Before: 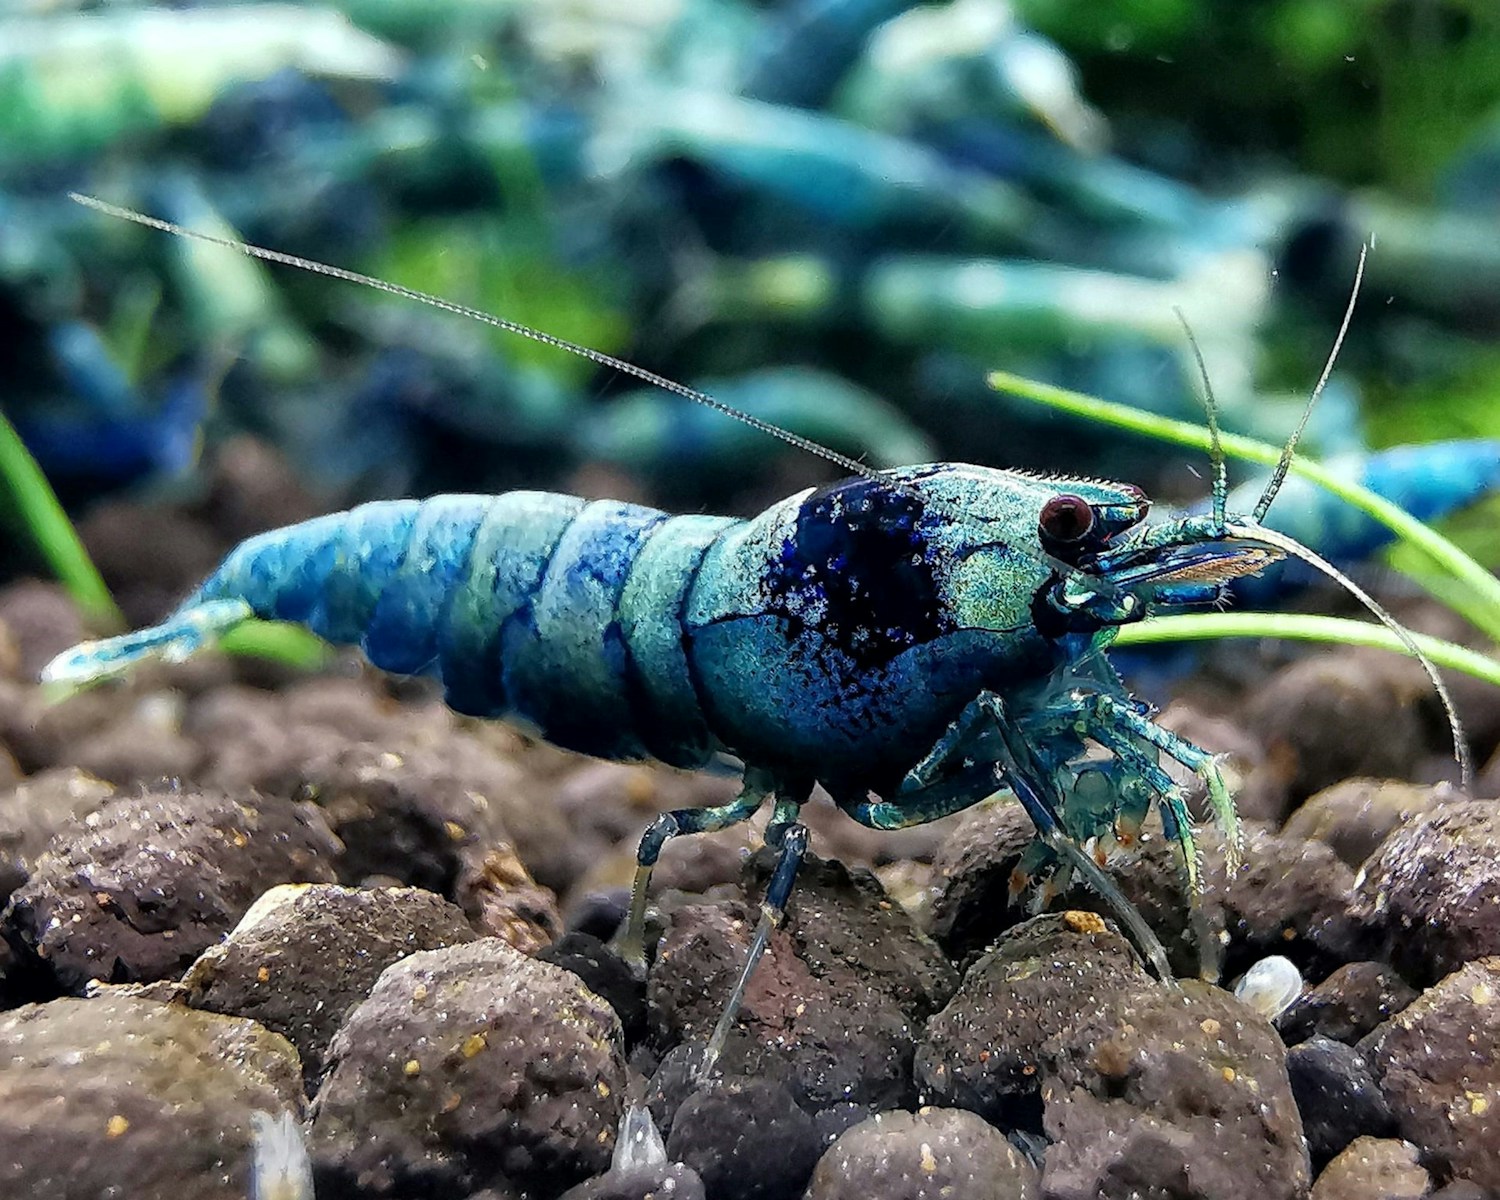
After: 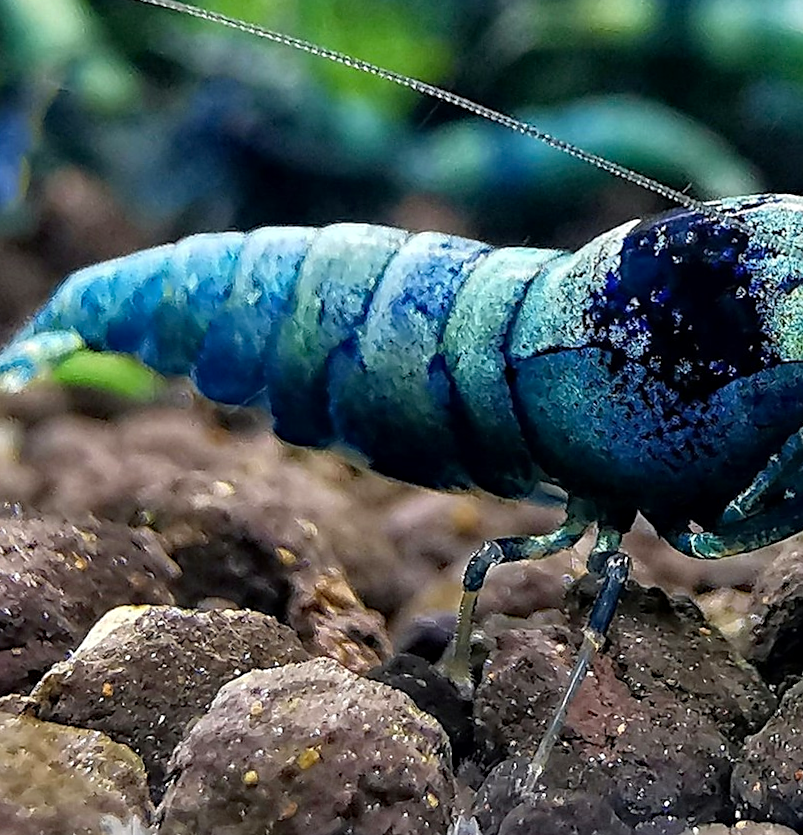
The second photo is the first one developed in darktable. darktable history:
rotate and perspective: rotation 0.074°, lens shift (vertical) 0.096, lens shift (horizontal) -0.041, crop left 0.043, crop right 0.952, crop top 0.024, crop bottom 0.979
crop: left 8.966%, top 23.852%, right 34.699%, bottom 4.703%
haze removal: compatibility mode true, adaptive false
sharpen: radius 1.864, amount 0.398, threshold 1.271
